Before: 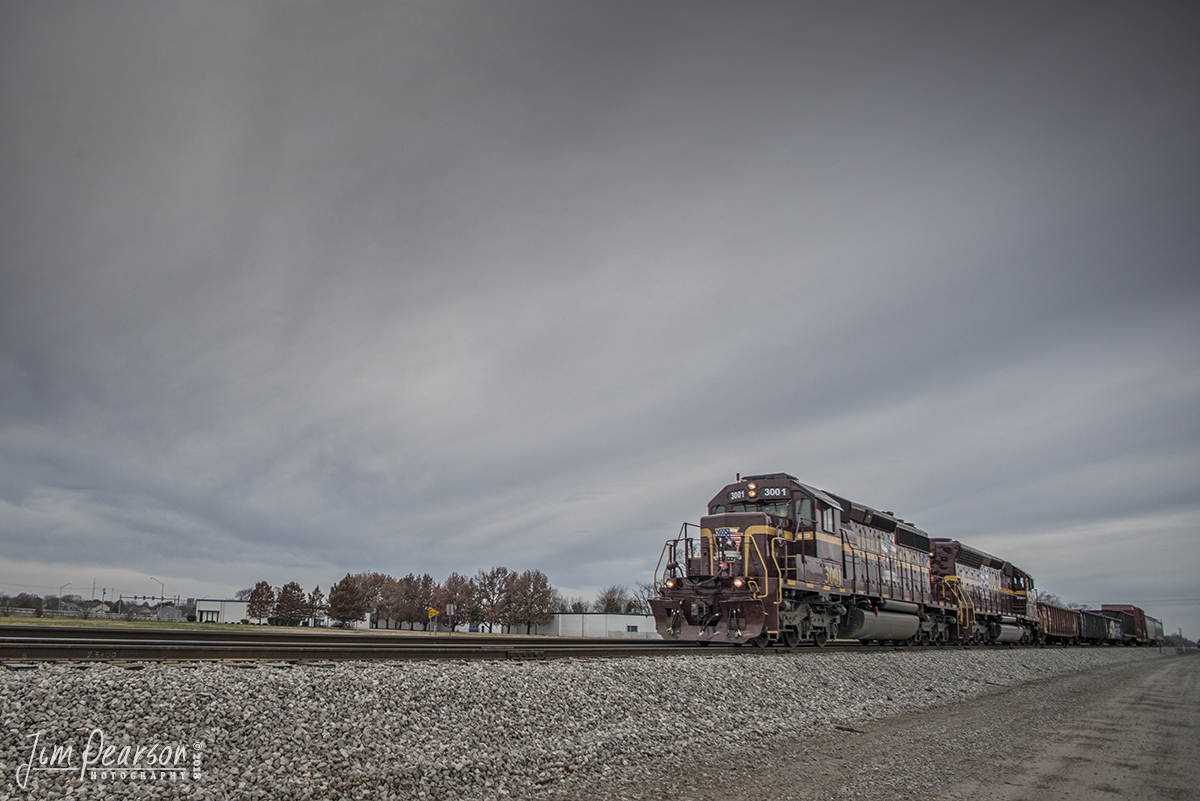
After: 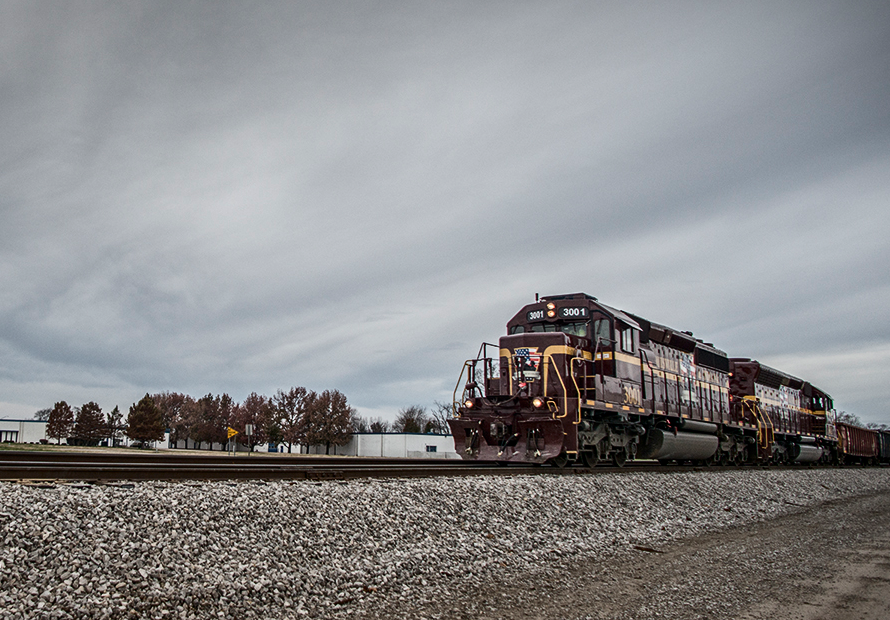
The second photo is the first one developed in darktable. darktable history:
crop: left 16.823%, top 22.482%, right 8.994%
contrast brightness saturation: contrast 0.293
